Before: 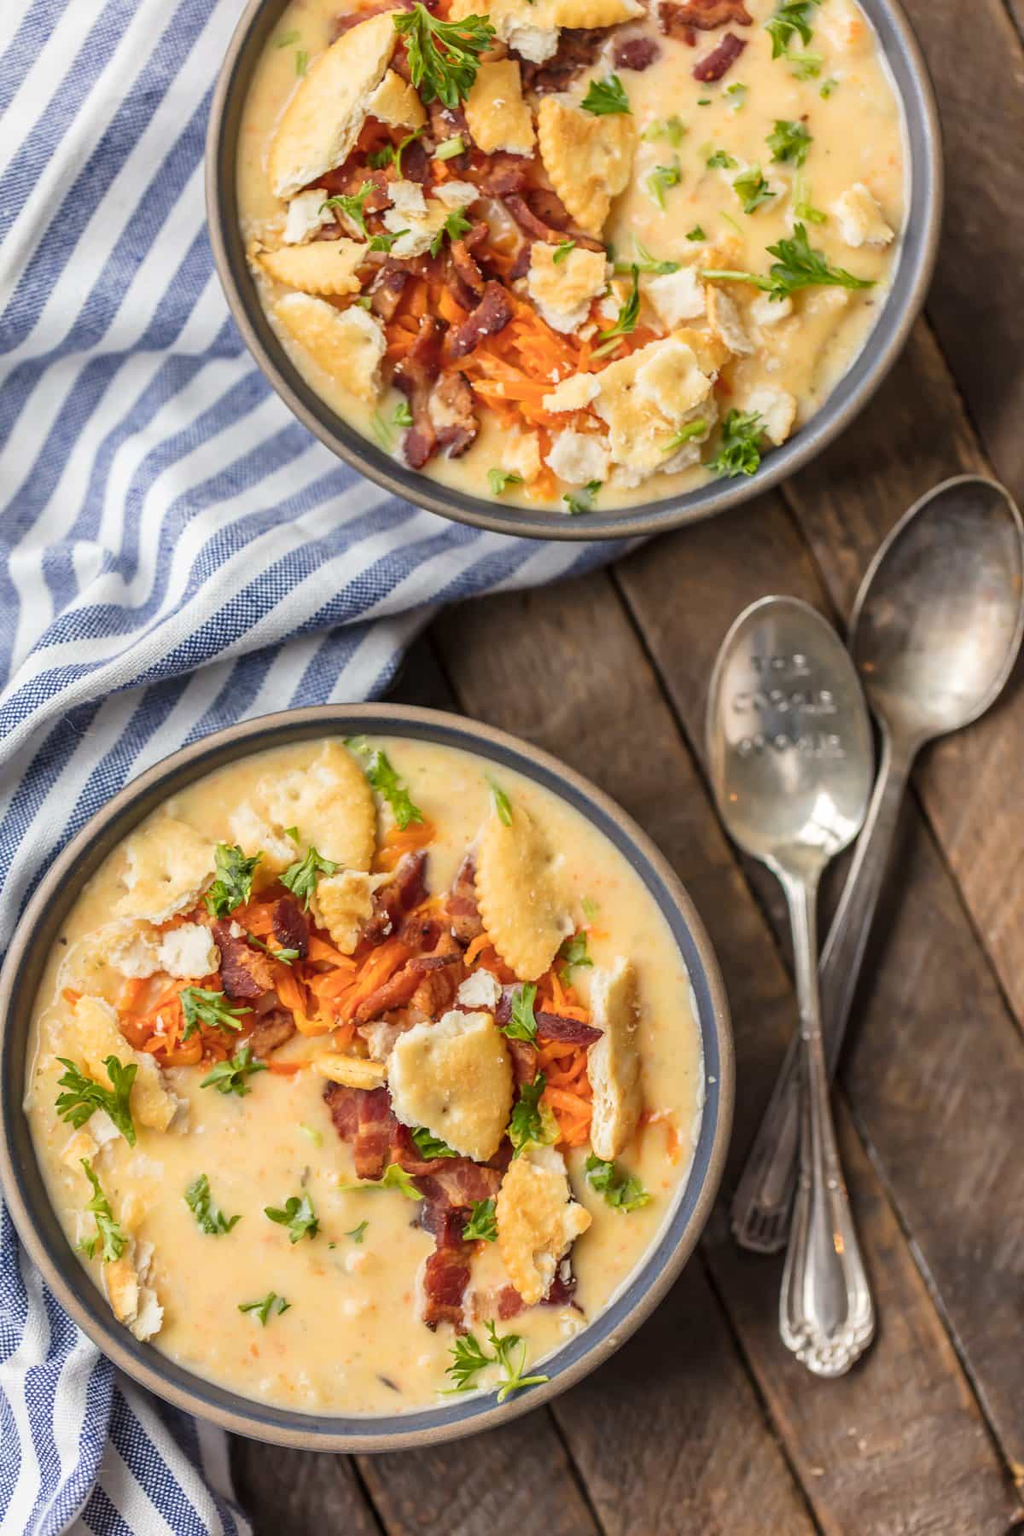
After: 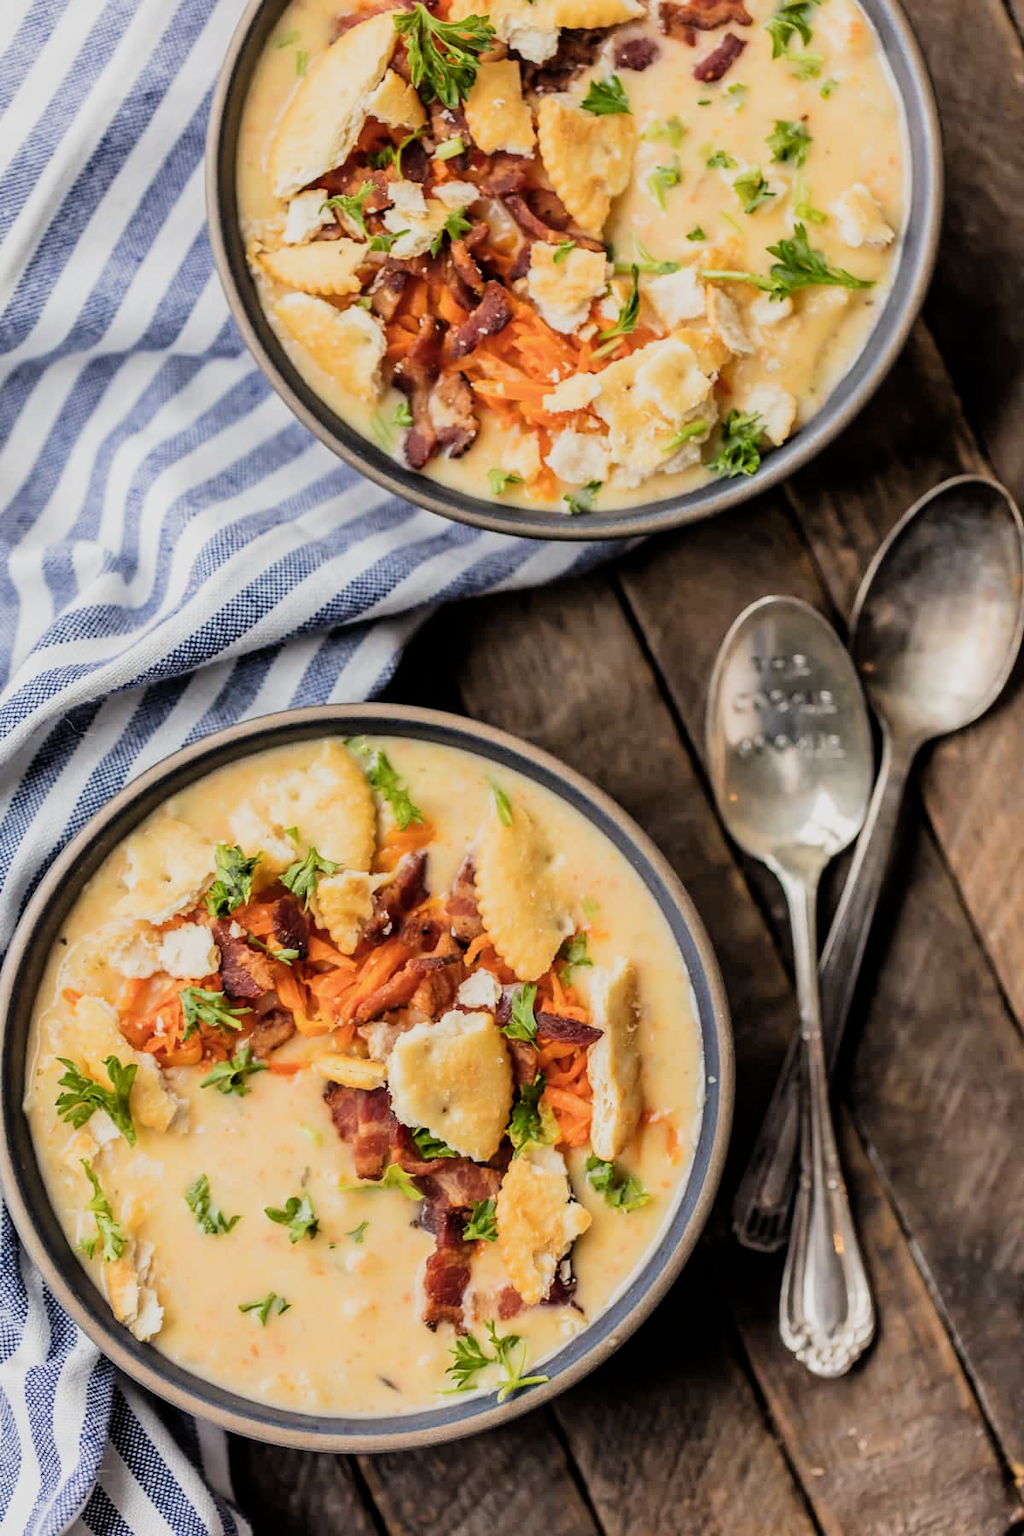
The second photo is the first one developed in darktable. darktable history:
filmic rgb: black relative exposure -5.14 EV, white relative exposure 3.98 EV, hardness 2.88, contrast 1.298, highlights saturation mix -29.29%
